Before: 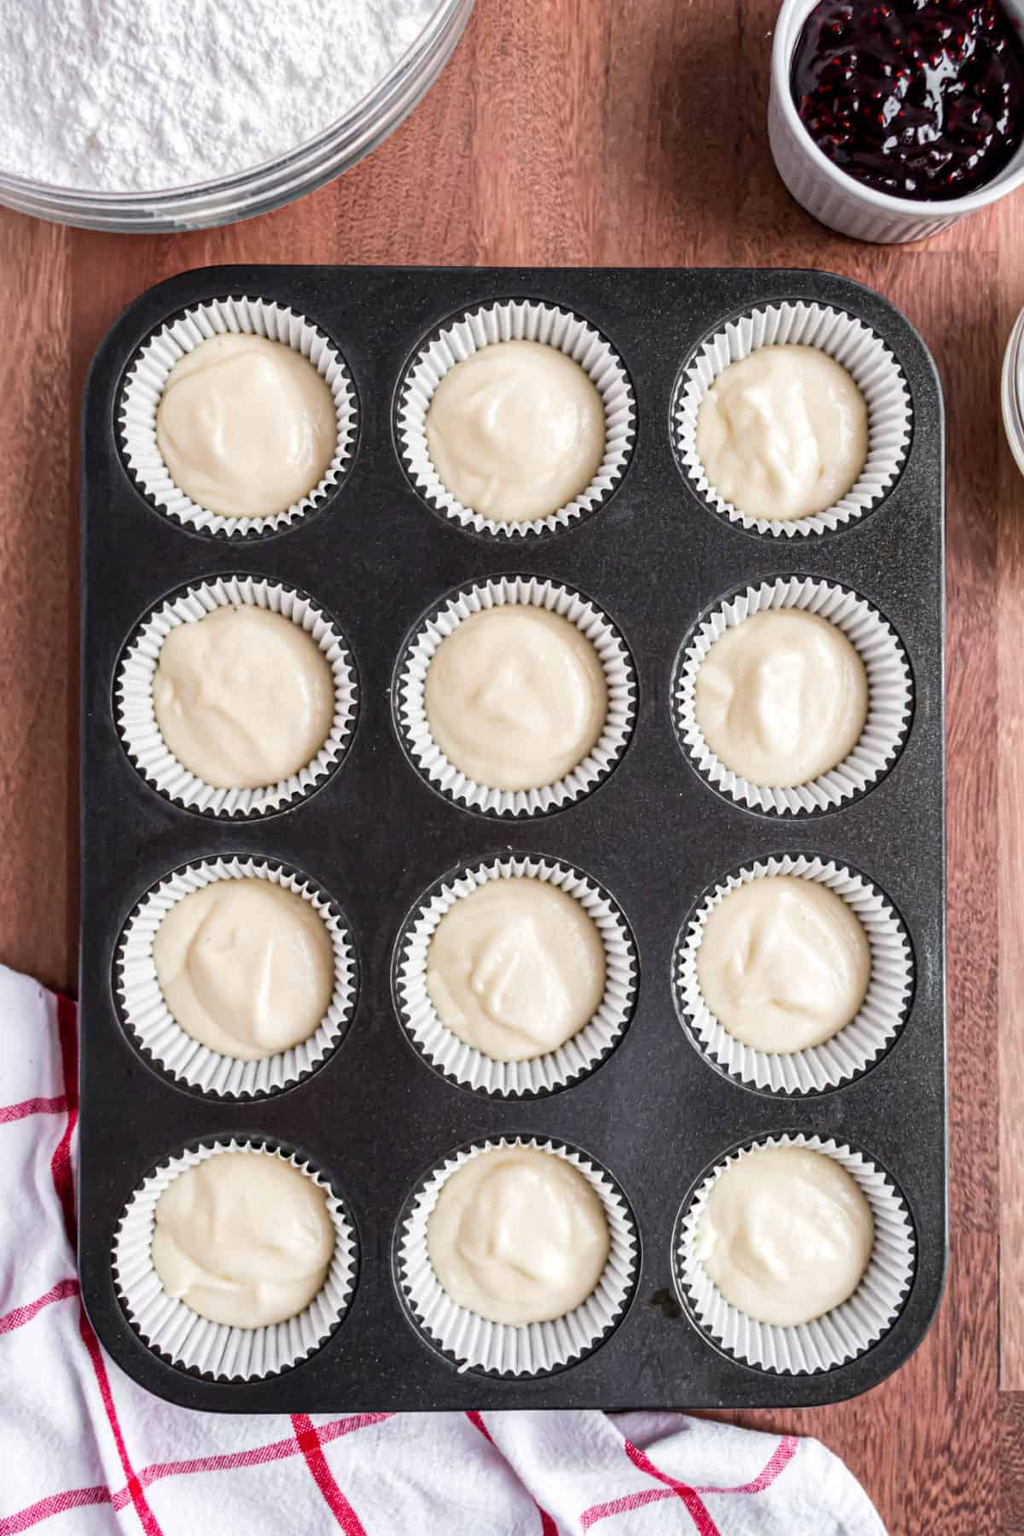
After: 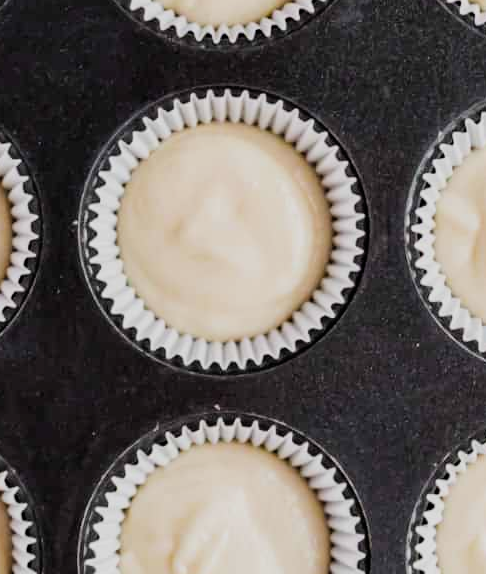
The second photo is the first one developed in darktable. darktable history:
crop: left 31.667%, top 32.561%, right 27.758%, bottom 35.523%
filmic rgb: black relative exposure -7.65 EV, white relative exposure 4.56 EV, threshold 3 EV, hardness 3.61, enable highlight reconstruction true
color balance rgb: perceptual saturation grading › global saturation 30.034%, perceptual brilliance grading › highlights 5.439%, perceptual brilliance grading › shadows -9.396%
